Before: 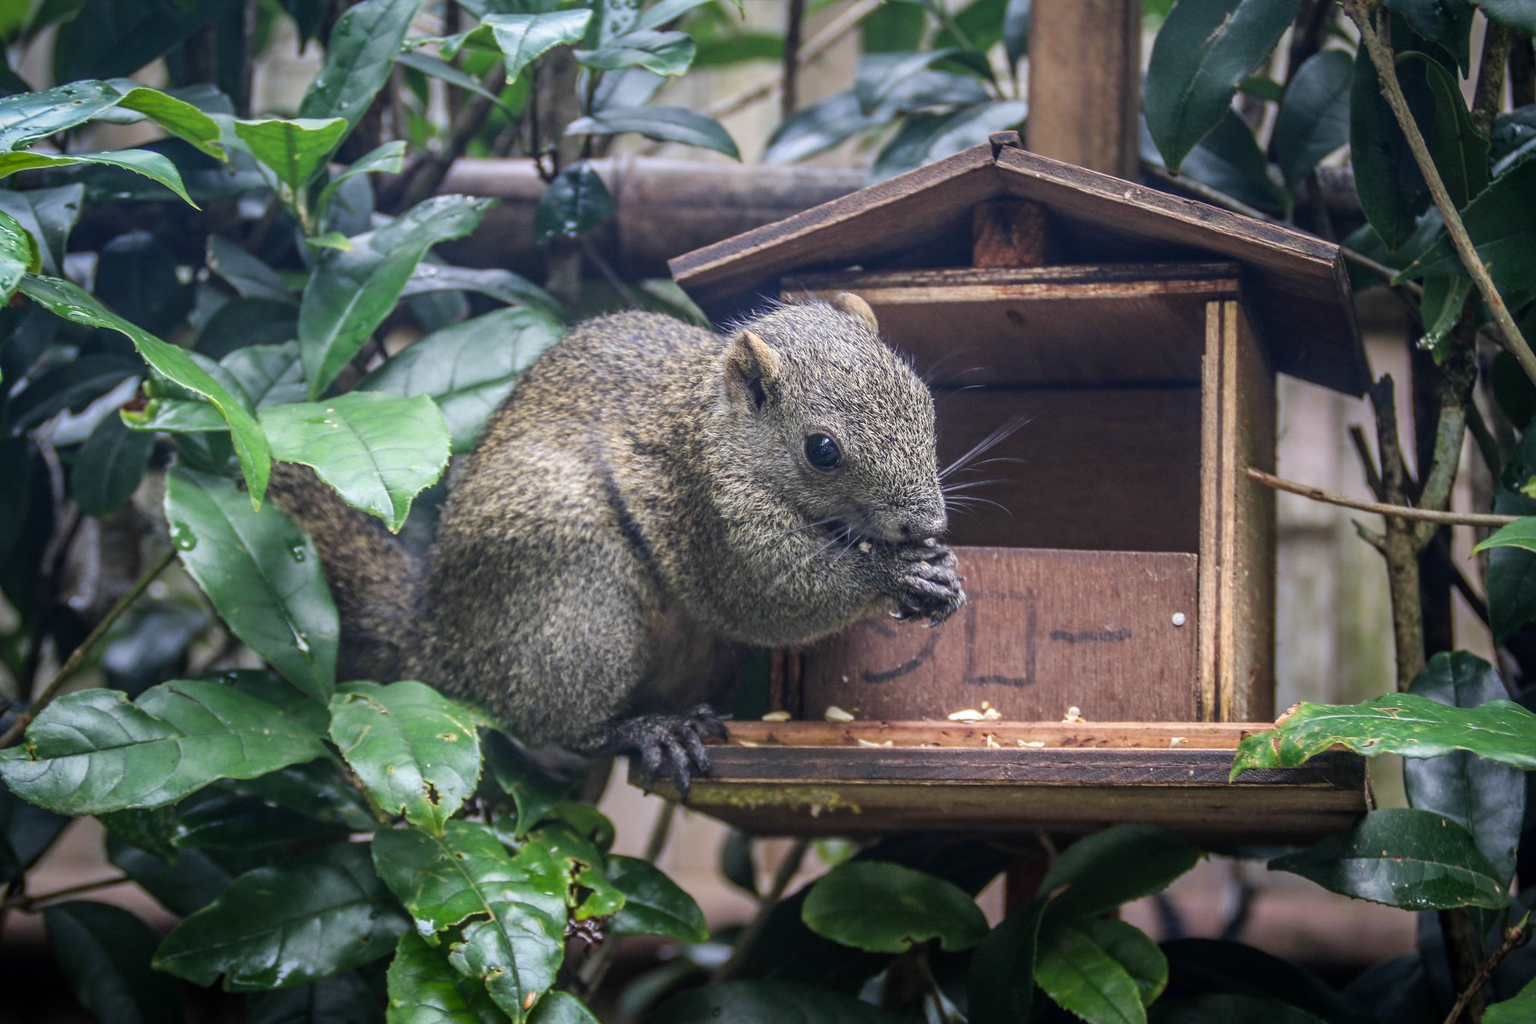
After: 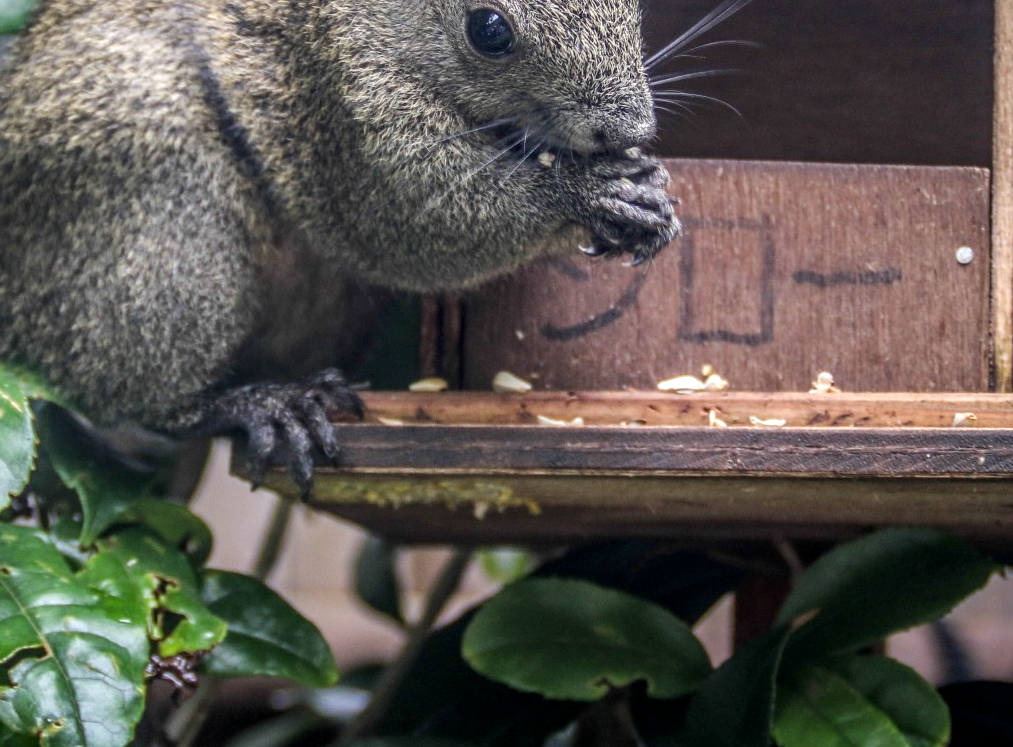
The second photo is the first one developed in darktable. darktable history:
local contrast: on, module defaults
crop: left 29.672%, top 41.786%, right 20.851%, bottom 3.487%
